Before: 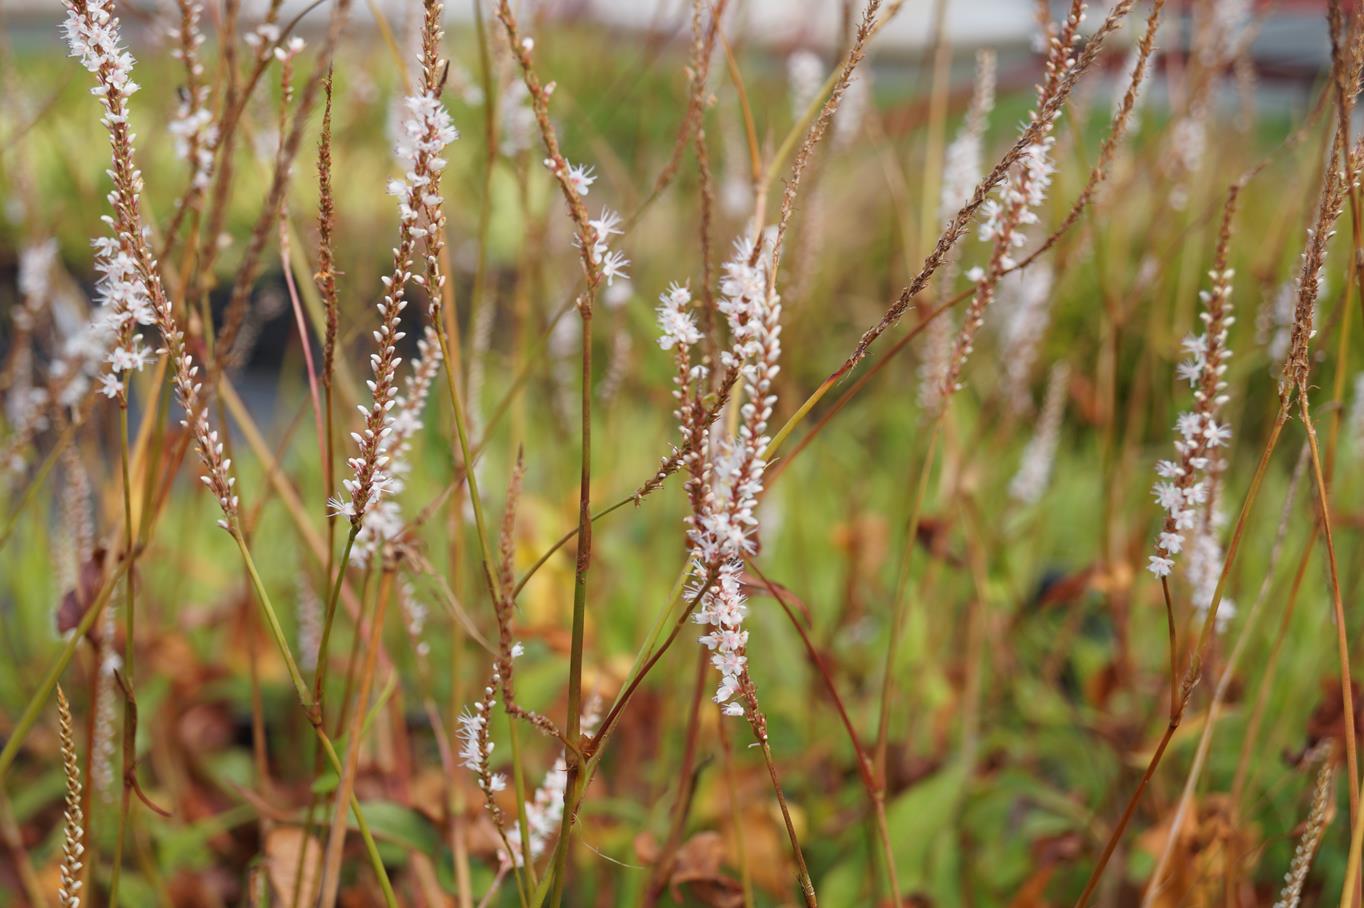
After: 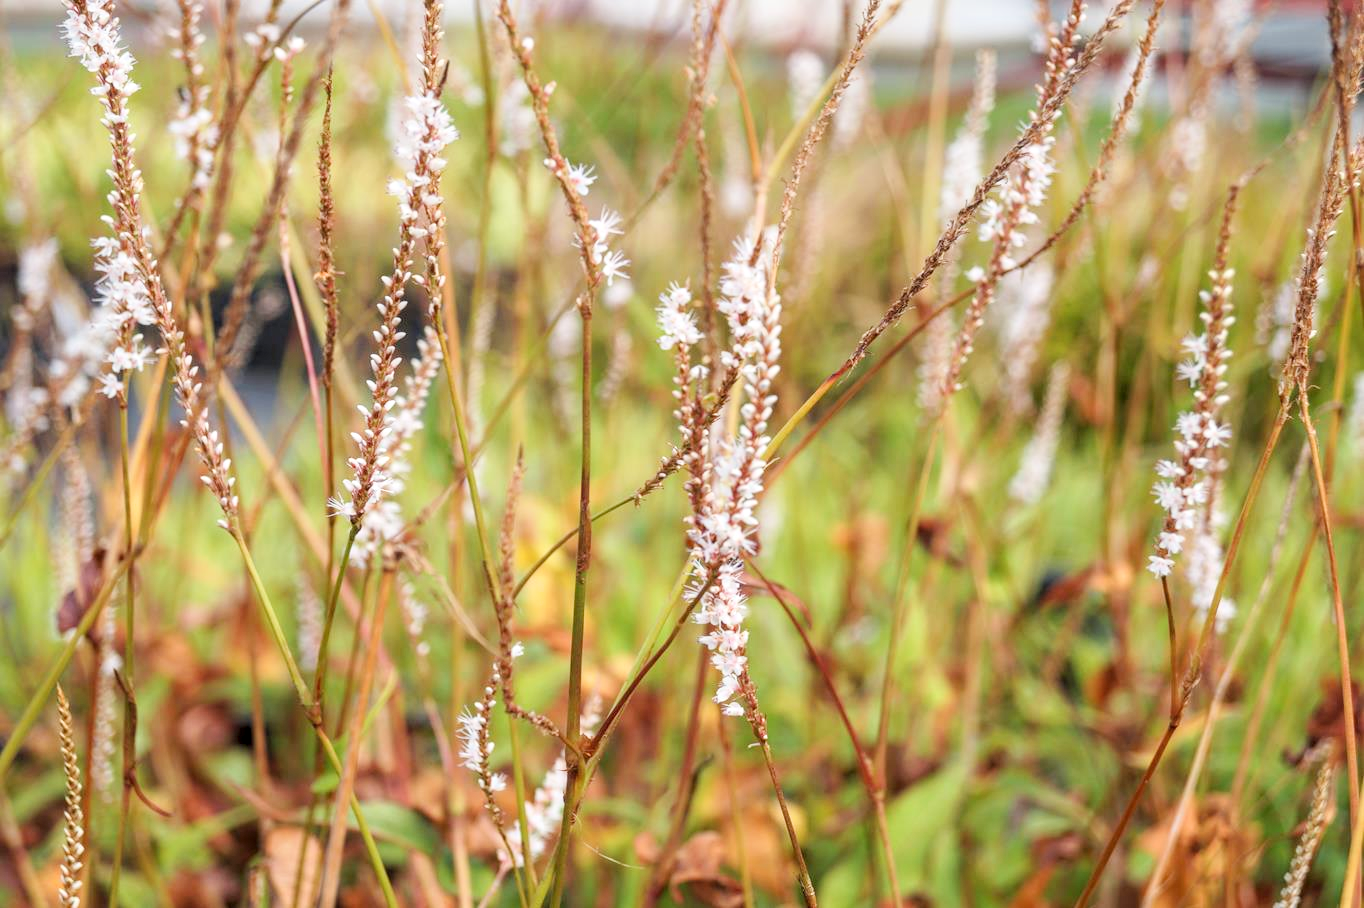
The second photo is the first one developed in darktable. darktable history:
tone equalizer: on, module defaults
filmic rgb: white relative exposure 3.8 EV, hardness 4.35
local contrast: on, module defaults
exposure: exposure 1 EV, compensate highlight preservation false
